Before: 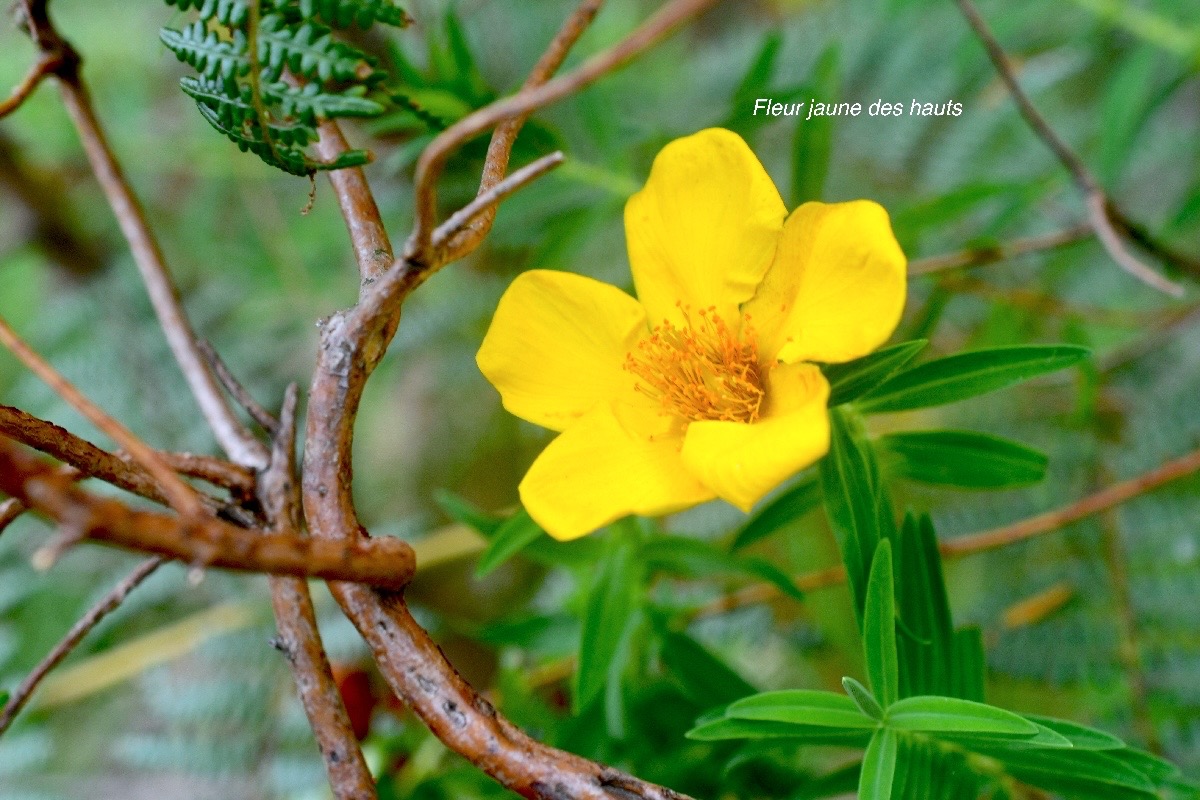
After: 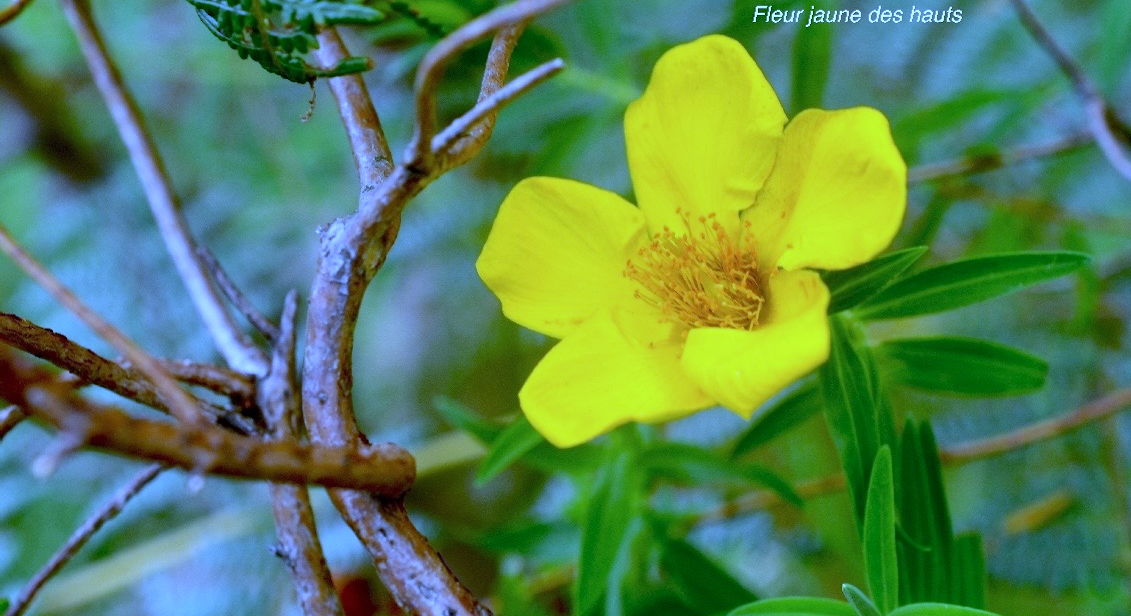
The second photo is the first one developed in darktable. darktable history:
crop and rotate: angle 0.03°, top 11.643%, right 5.651%, bottom 11.189%
white balance: red 0.766, blue 1.537
